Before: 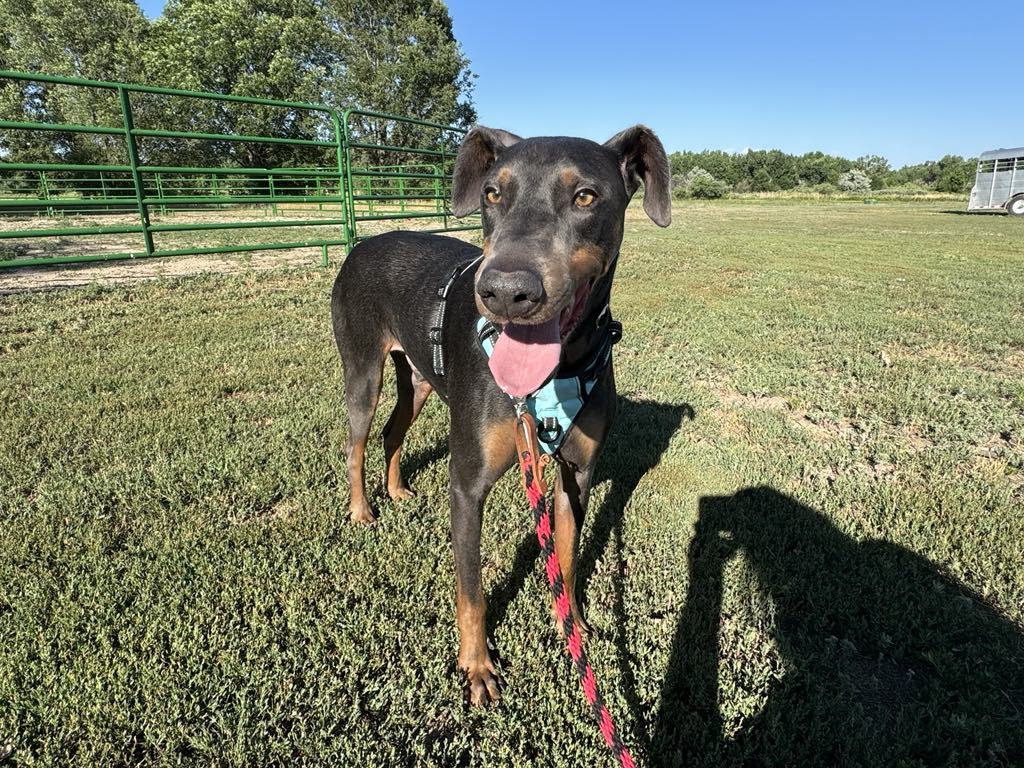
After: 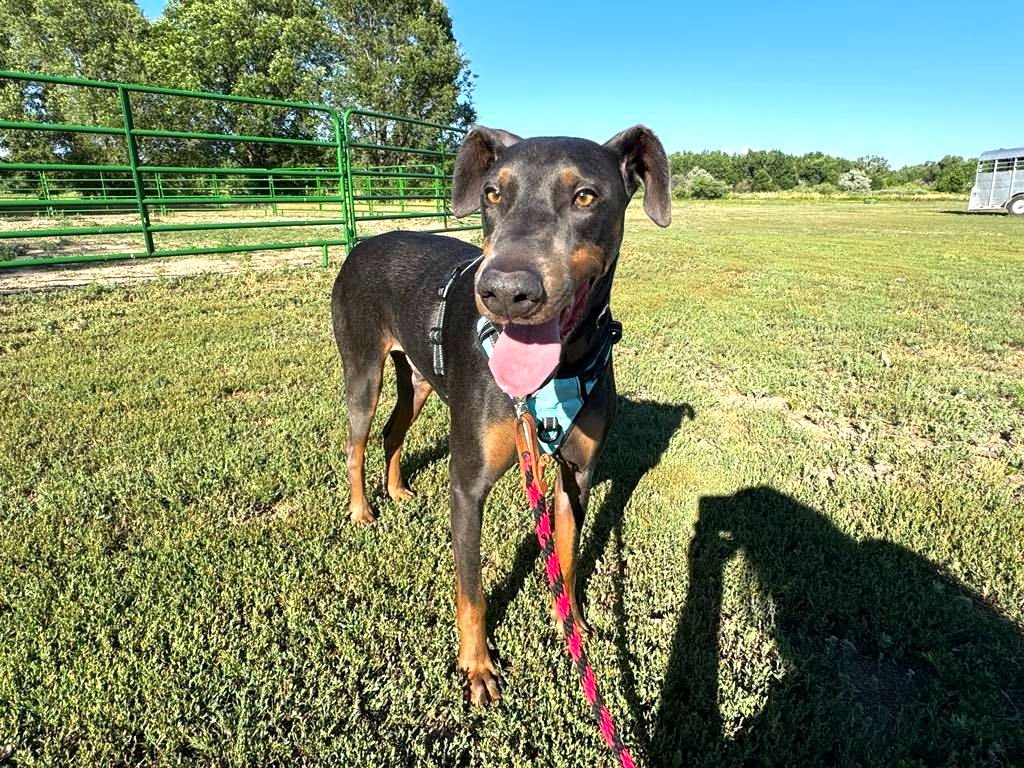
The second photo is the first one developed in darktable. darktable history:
contrast brightness saturation: brightness -0.022, saturation 0.344
exposure: black level correction 0.001, exposure 0.499 EV, compensate highlight preservation false
tone equalizer: on, module defaults
